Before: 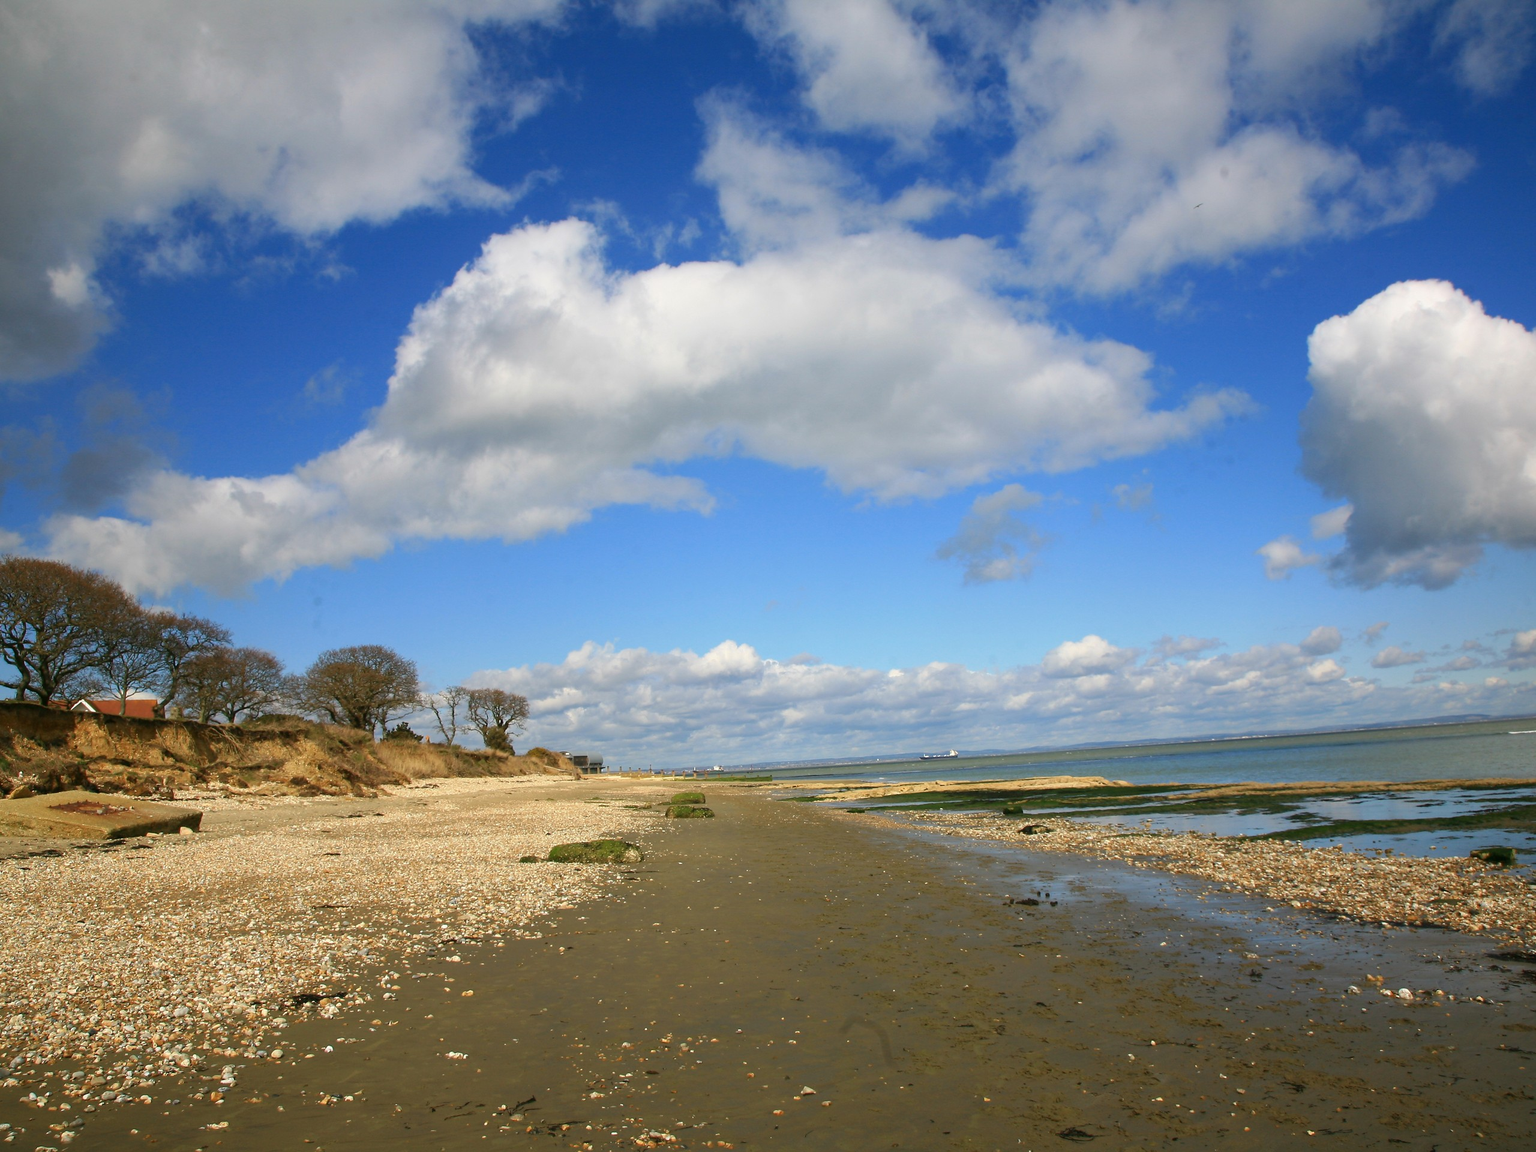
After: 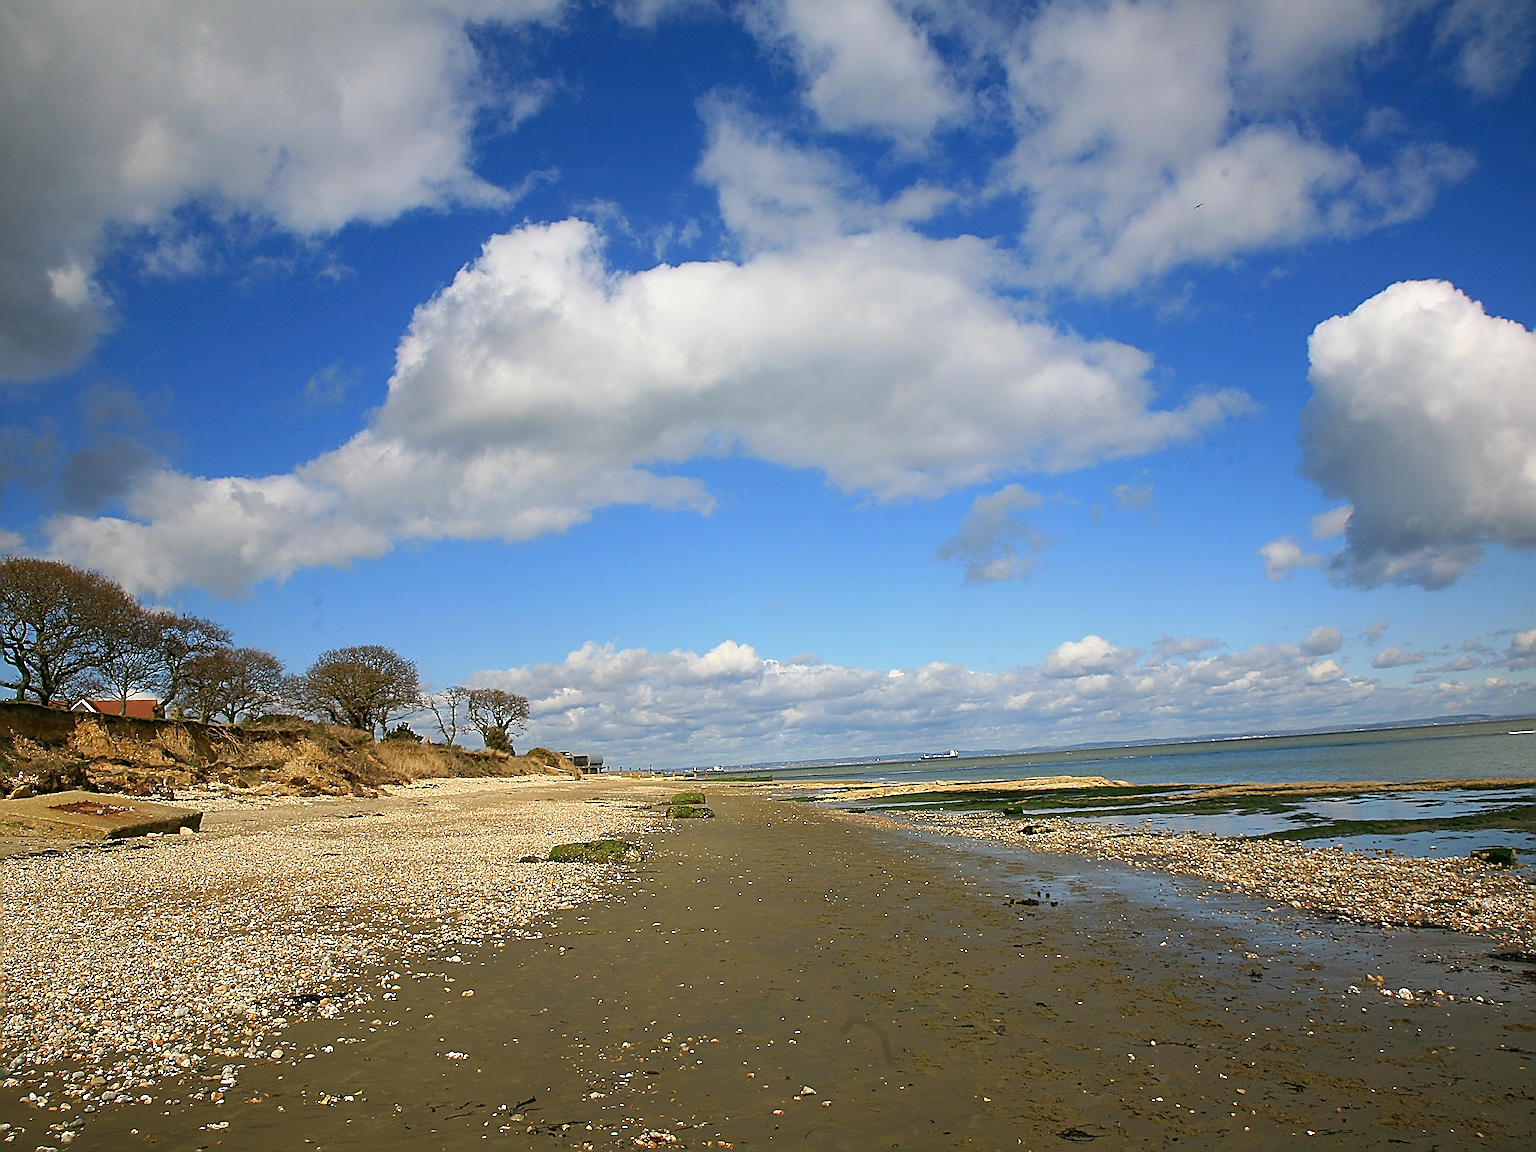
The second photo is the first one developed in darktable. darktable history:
sharpen: amount 1.989
